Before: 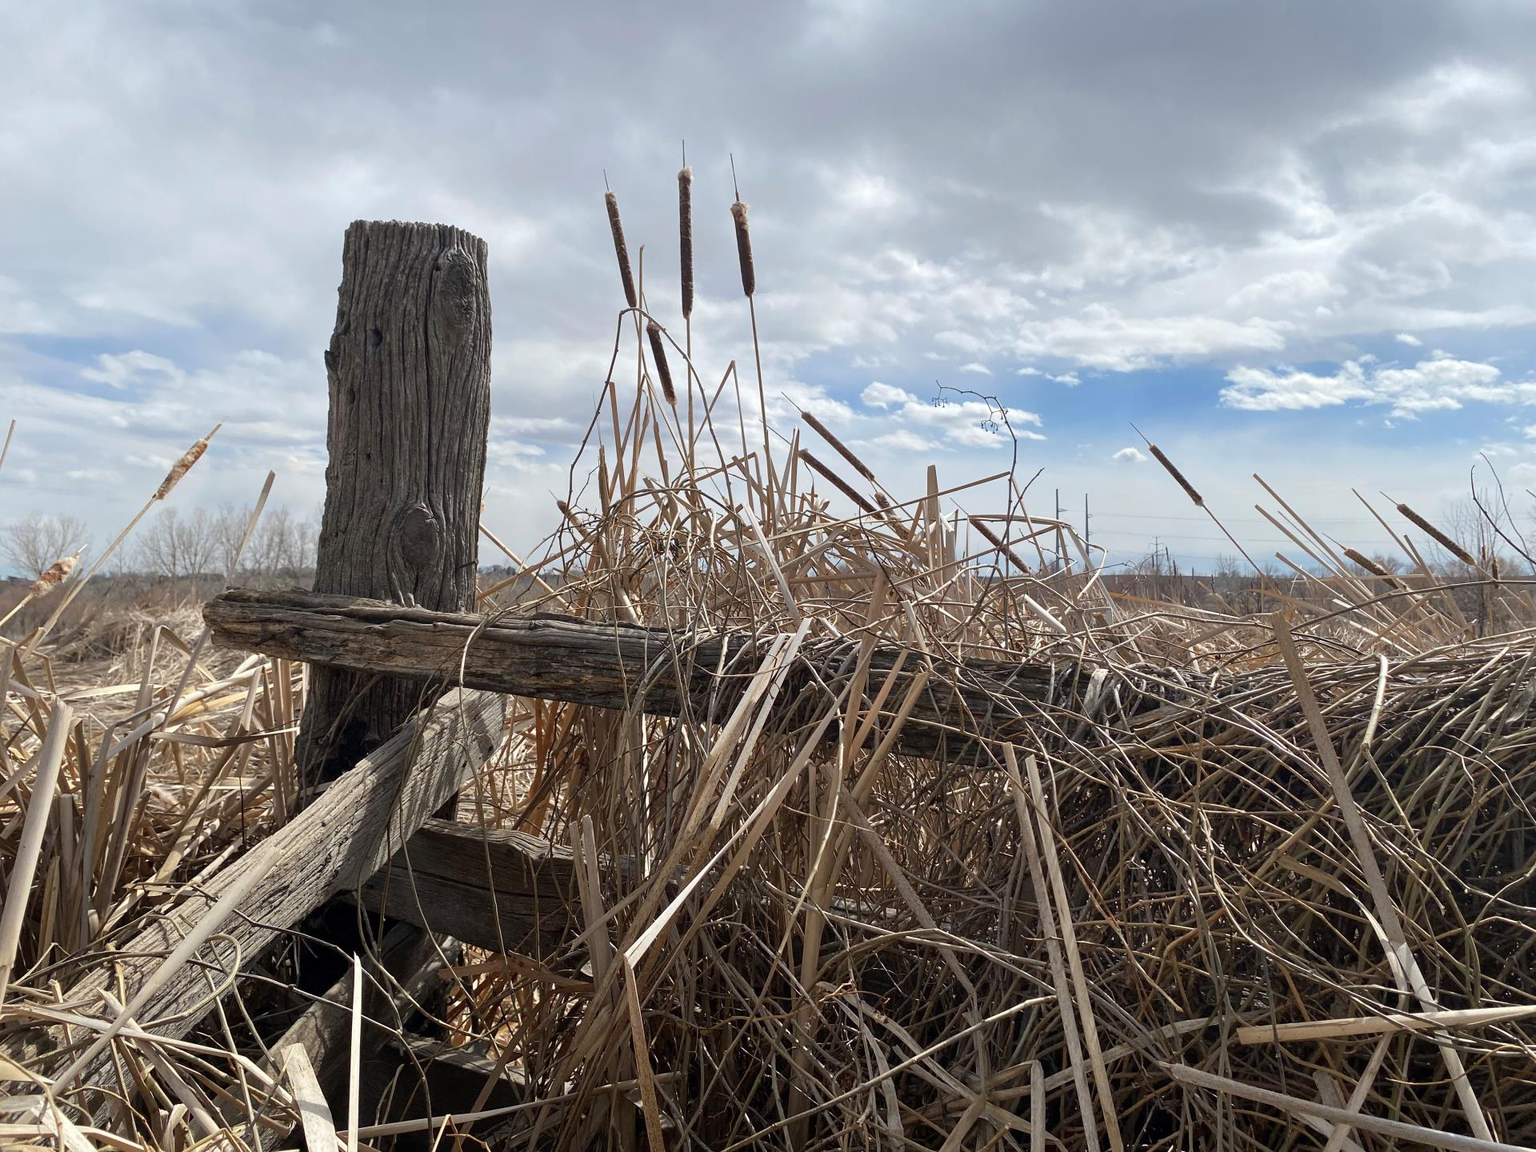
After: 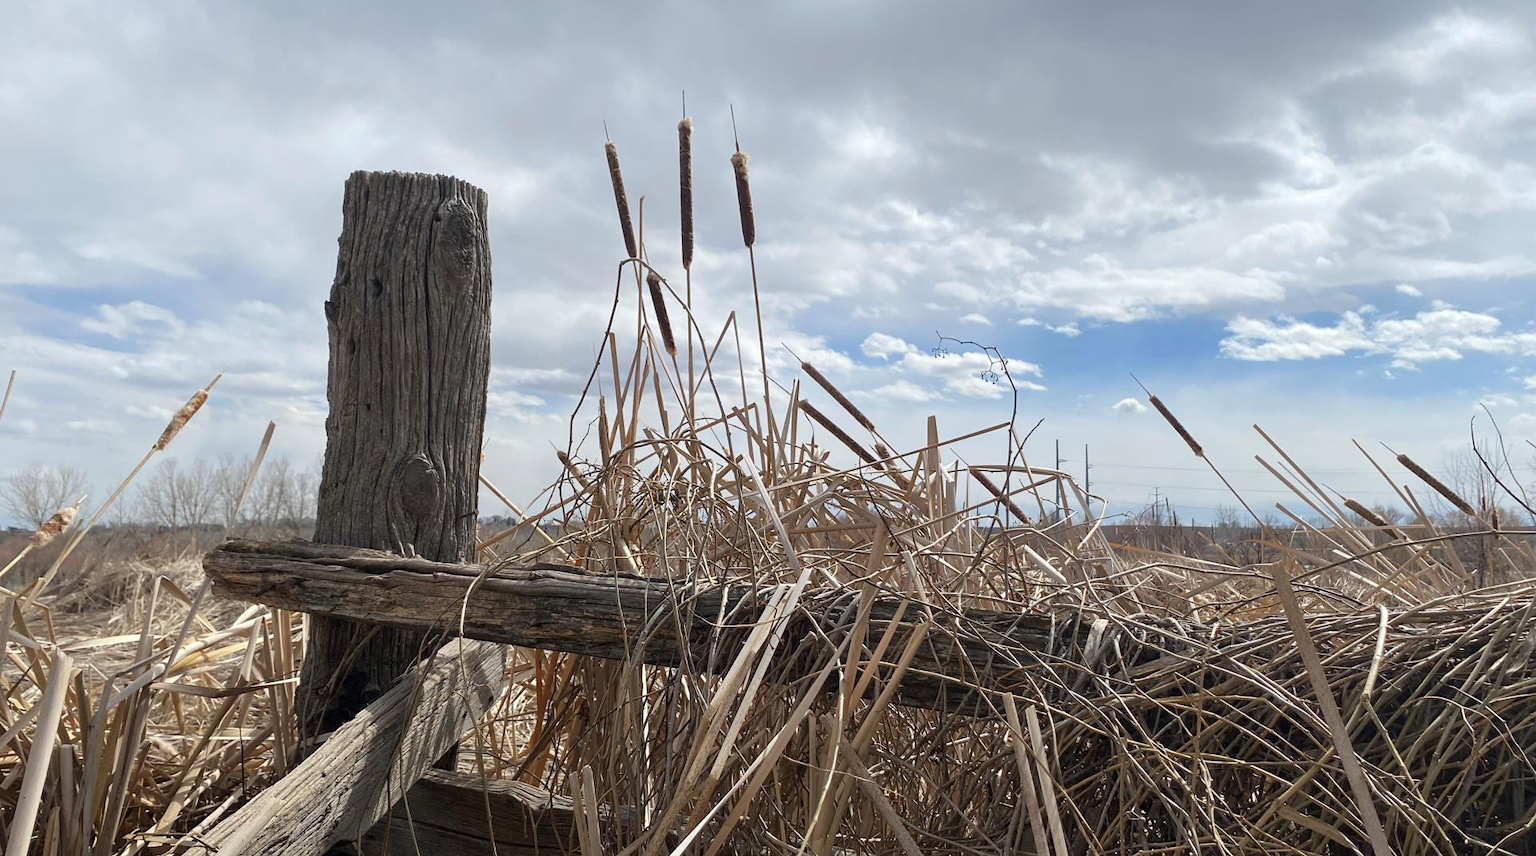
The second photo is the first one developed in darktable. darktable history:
crop: top 4.343%, bottom 21.3%
